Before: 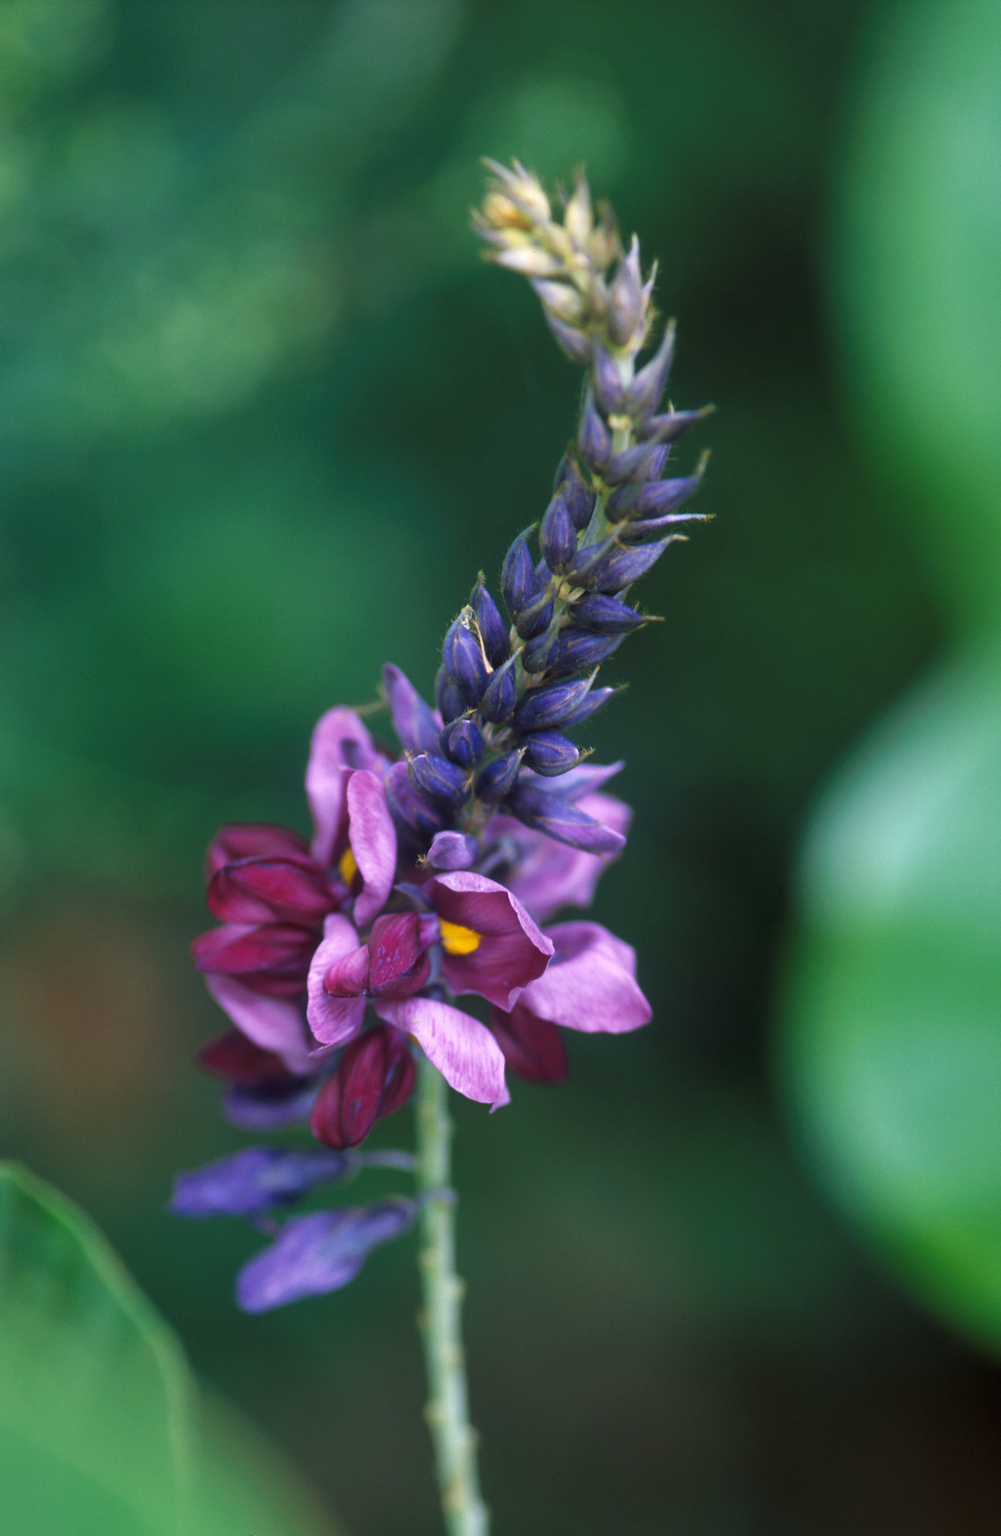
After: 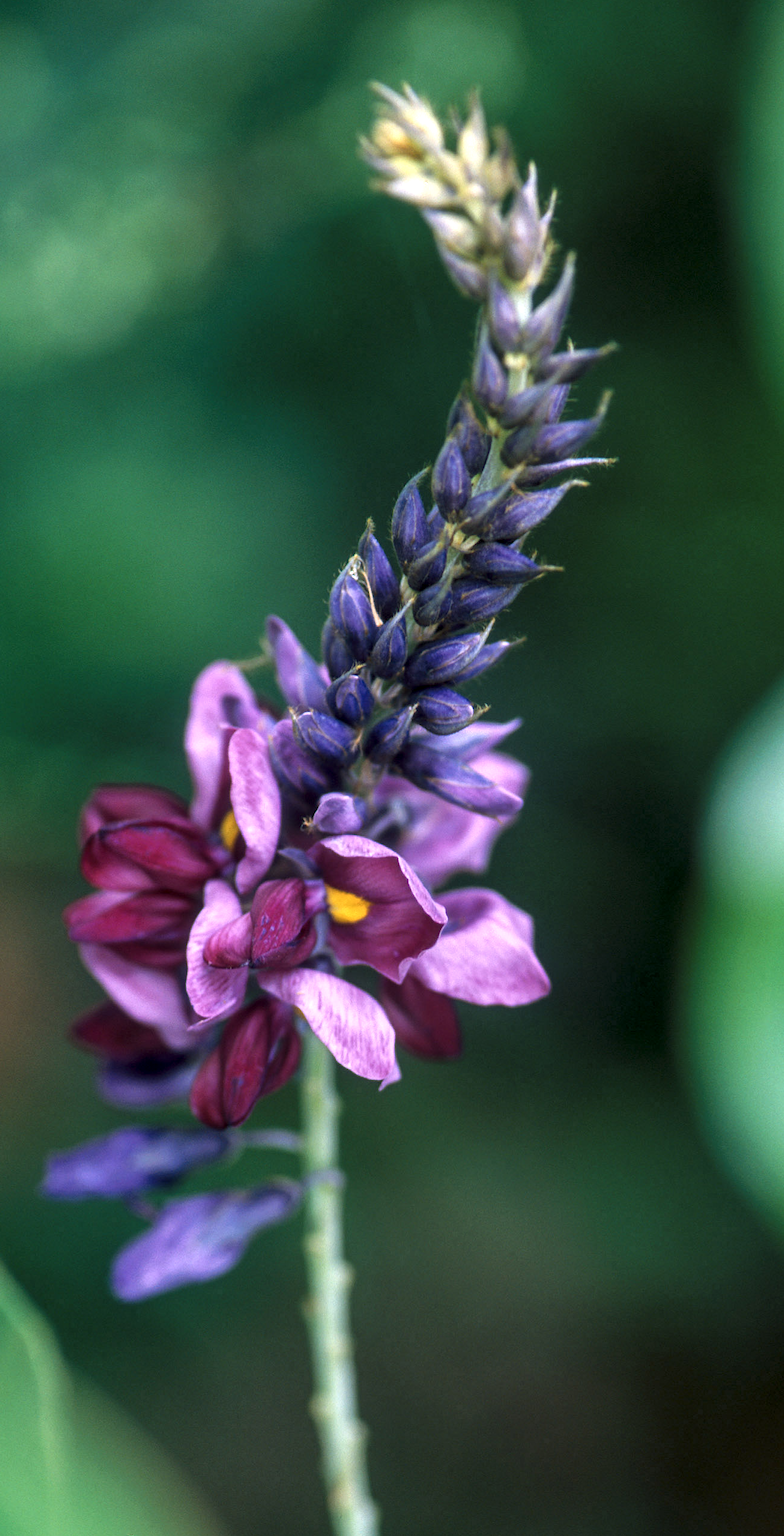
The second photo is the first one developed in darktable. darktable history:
crop and rotate: left 13.15%, top 5.251%, right 12.609%
local contrast: detail 154%
